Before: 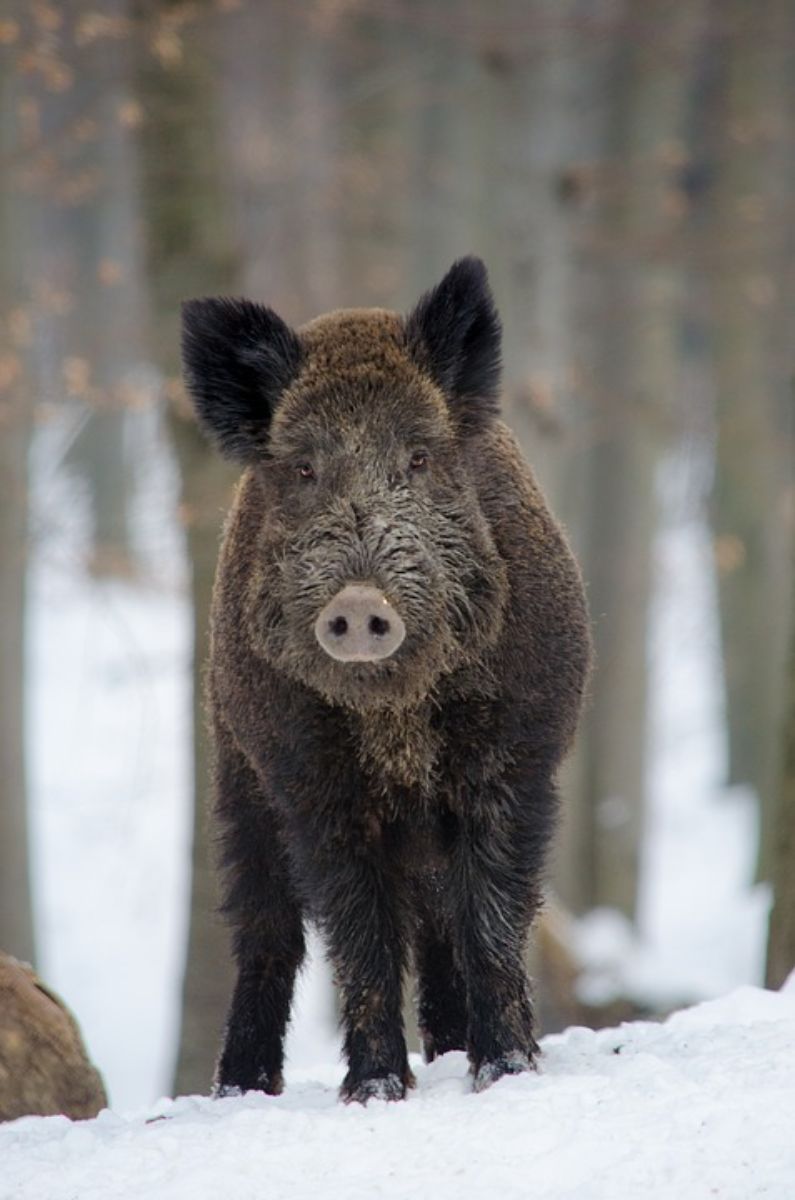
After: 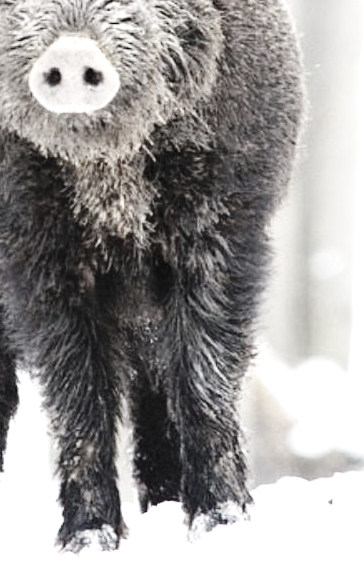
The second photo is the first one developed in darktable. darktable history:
crop: left 35.976%, top 45.819%, right 18.162%, bottom 5.807%
base curve: curves: ch0 [(0, 0) (0.036, 0.025) (0.121, 0.166) (0.206, 0.329) (0.605, 0.79) (1, 1)], preserve colors none
color correction: saturation 0.3
exposure: black level correction 0, exposure 1.75 EV, compensate exposure bias true, compensate highlight preservation false
